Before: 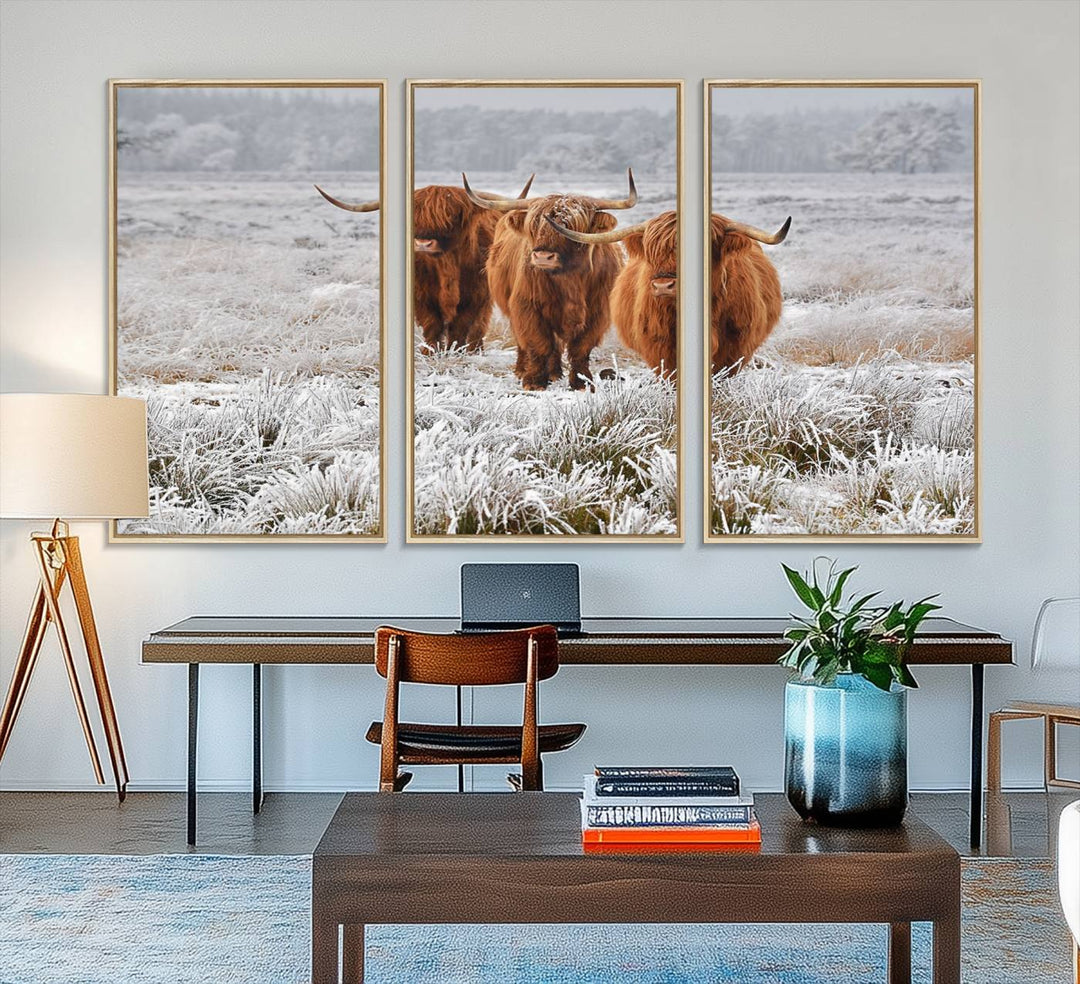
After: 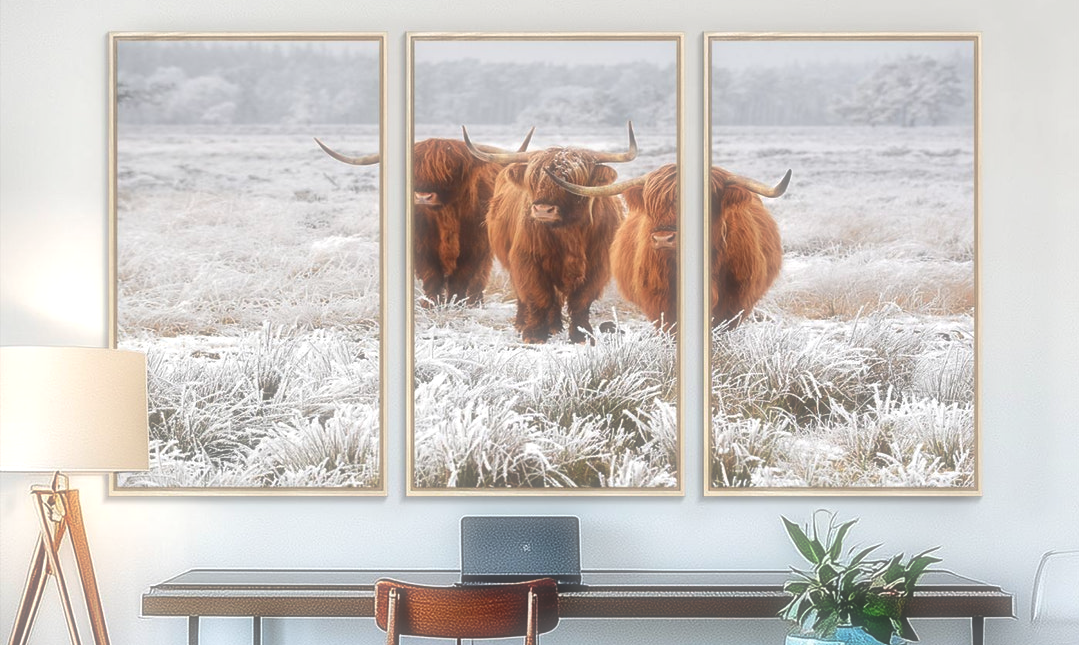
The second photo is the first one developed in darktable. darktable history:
exposure: exposure 0.29 EV, compensate highlight preservation false
soften: size 60.24%, saturation 65.46%, brightness 0.506 EV, mix 25.7%
crop and rotate: top 4.848%, bottom 29.503%
